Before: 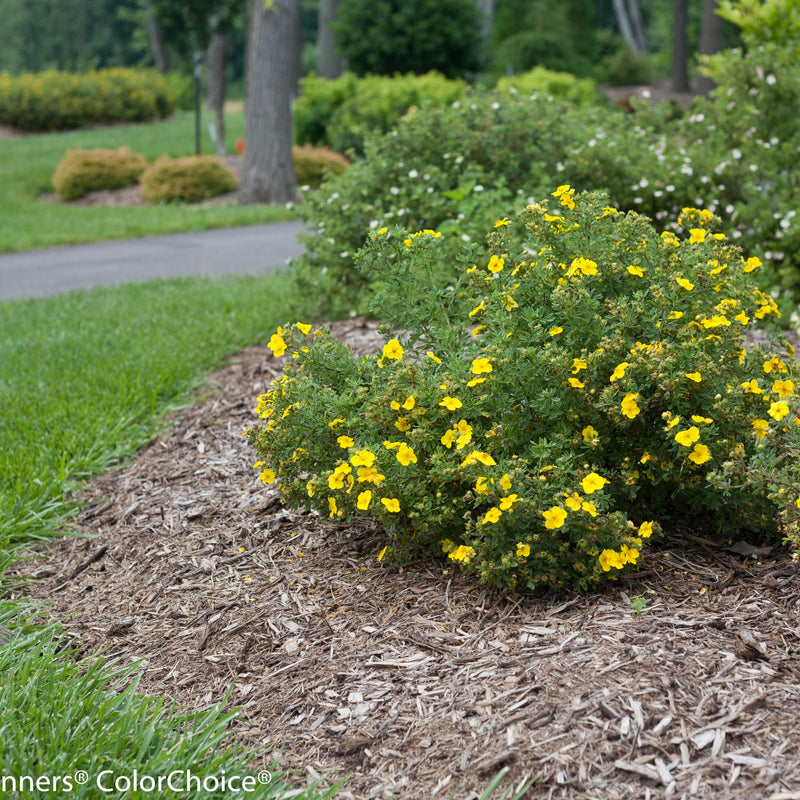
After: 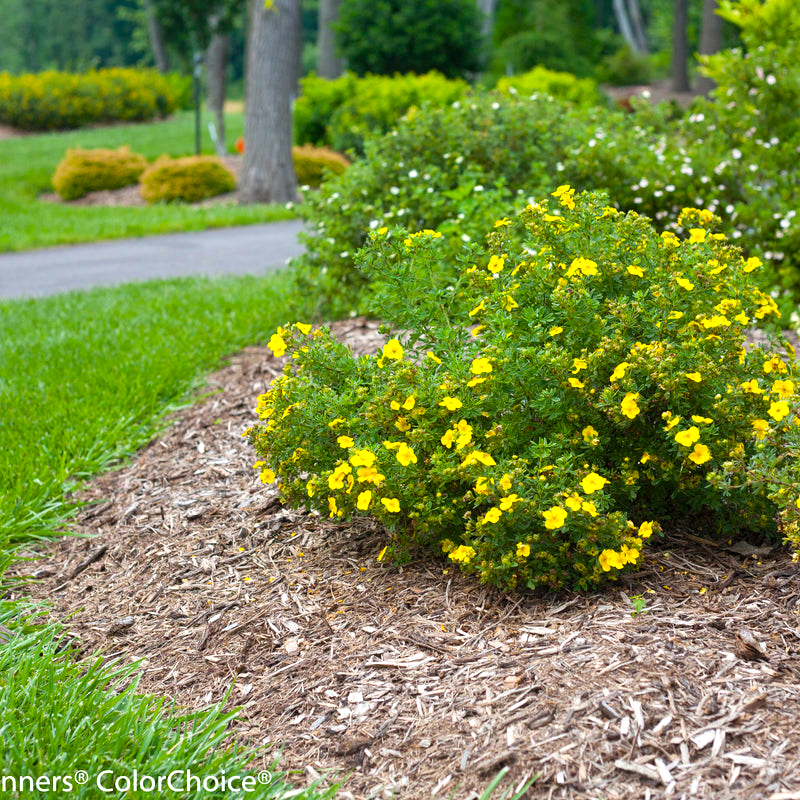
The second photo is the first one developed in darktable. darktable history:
color balance rgb: perceptual saturation grading › global saturation 40%, global vibrance 15%
exposure: black level correction 0, exposure 0.5 EV, compensate exposure bias true, compensate highlight preservation false
